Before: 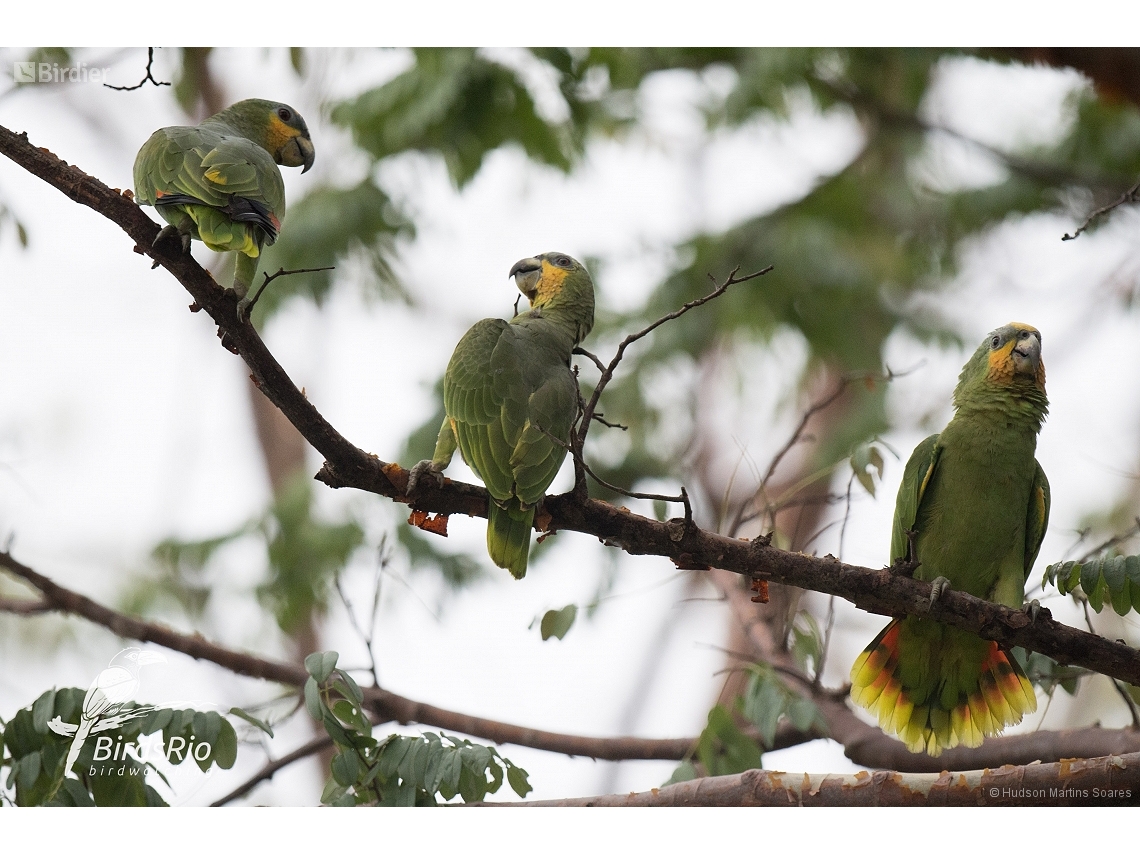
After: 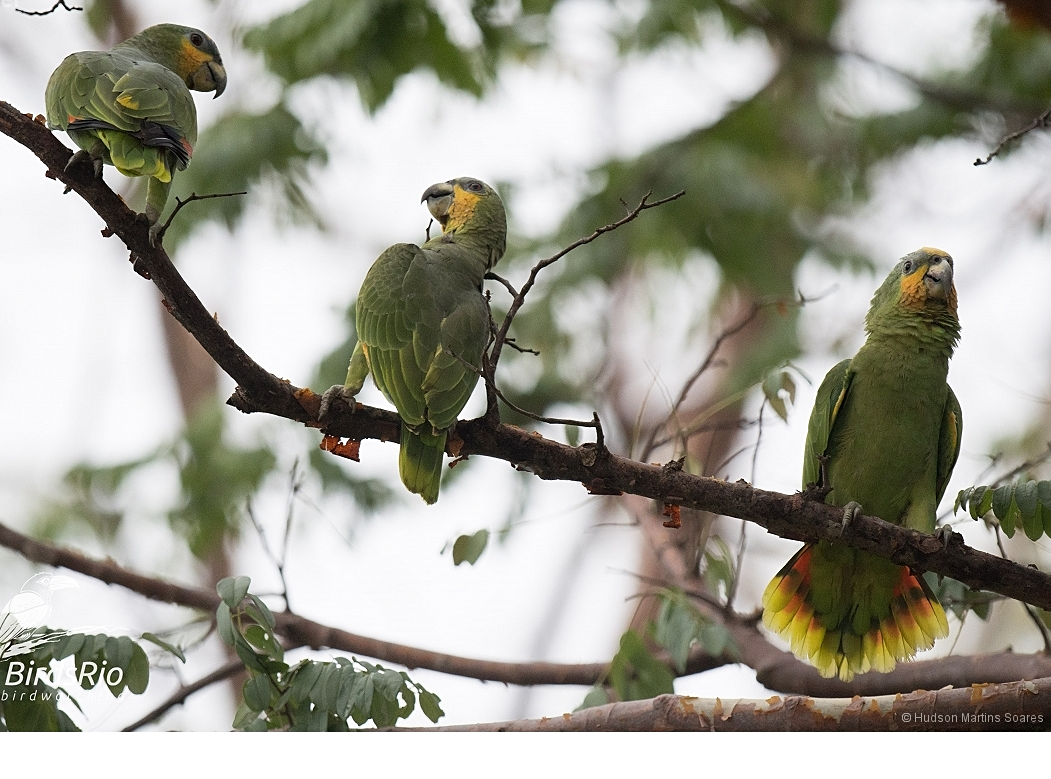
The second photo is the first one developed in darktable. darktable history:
crop and rotate: left 7.795%, top 8.845%
sharpen: amount 0.201
